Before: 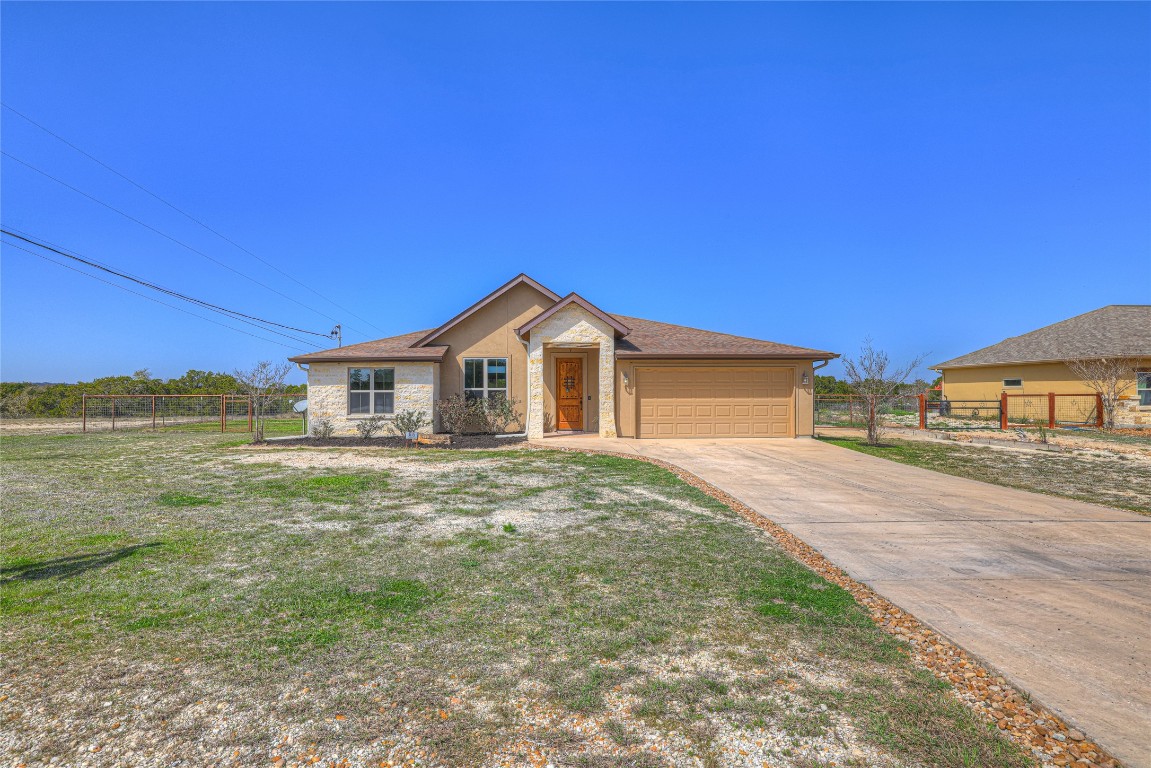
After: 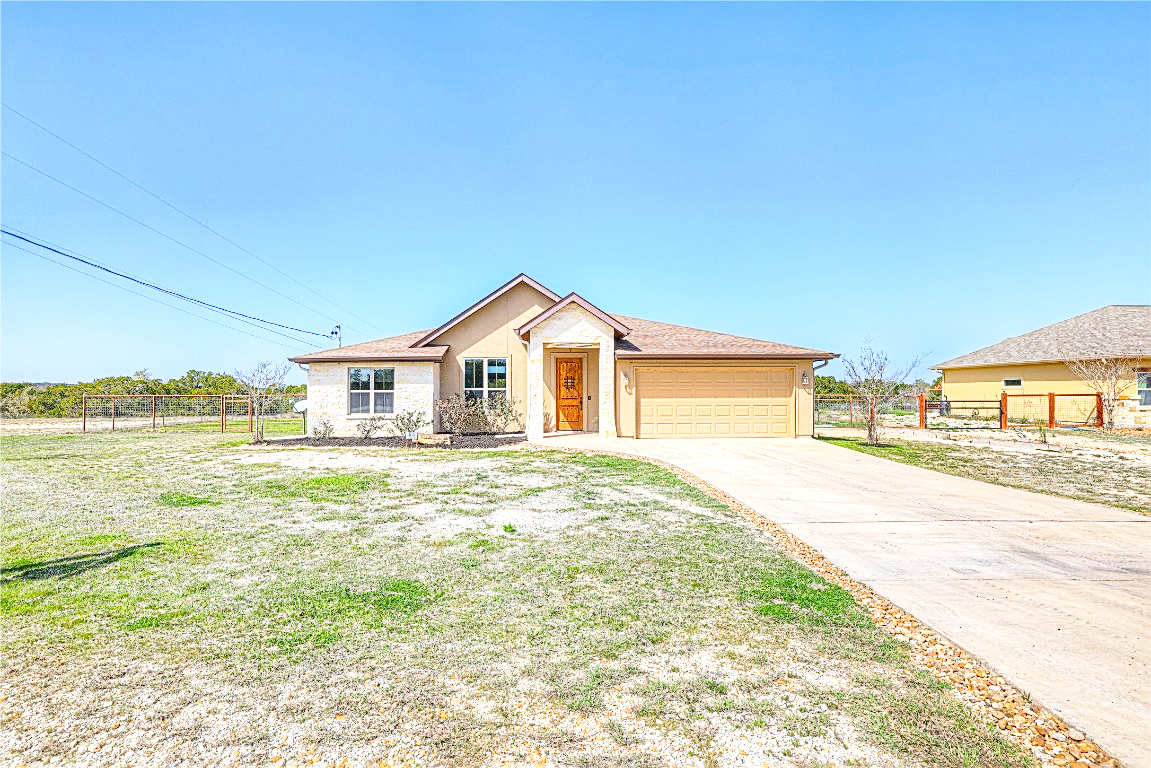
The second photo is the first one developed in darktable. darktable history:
base curve: curves: ch0 [(0, 0) (0.028, 0.03) (0.121, 0.232) (0.46, 0.748) (0.859, 0.968) (1, 1)], preserve colors none
sharpen: on, module defaults
exposure: black level correction 0.001, exposure 0.675 EV, compensate highlight preservation false
contrast brightness saturation: contrast 0.035, brightness -0.033
